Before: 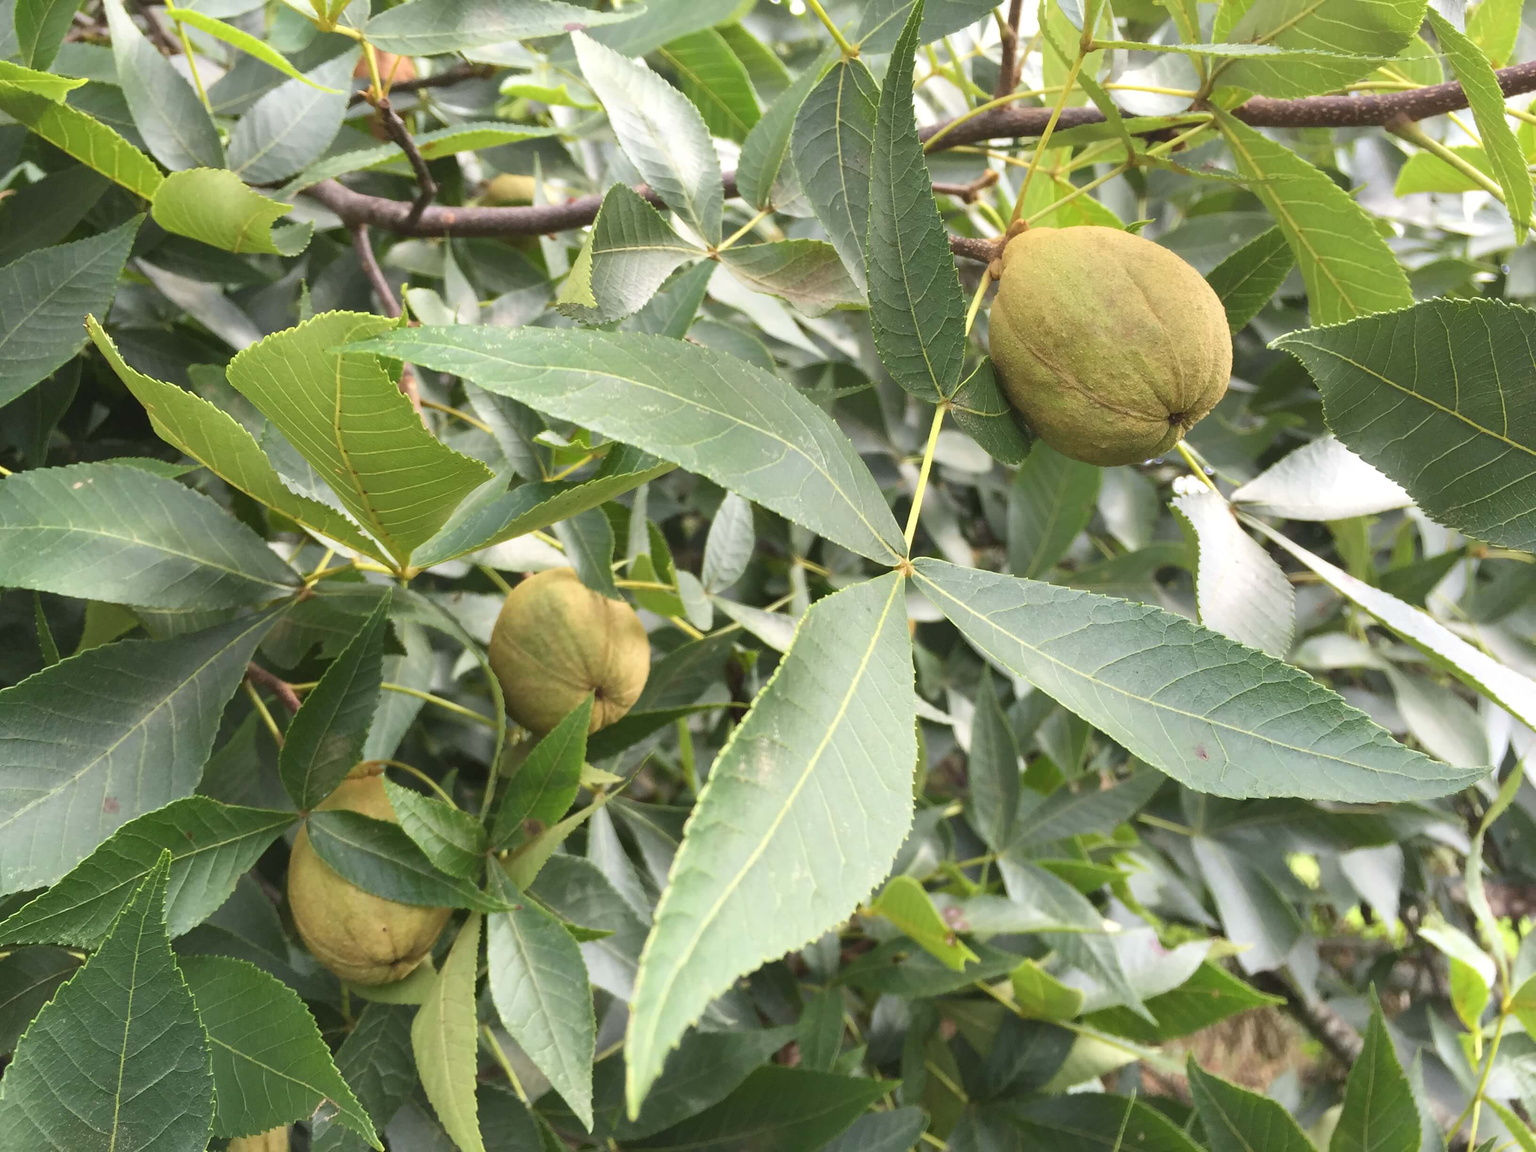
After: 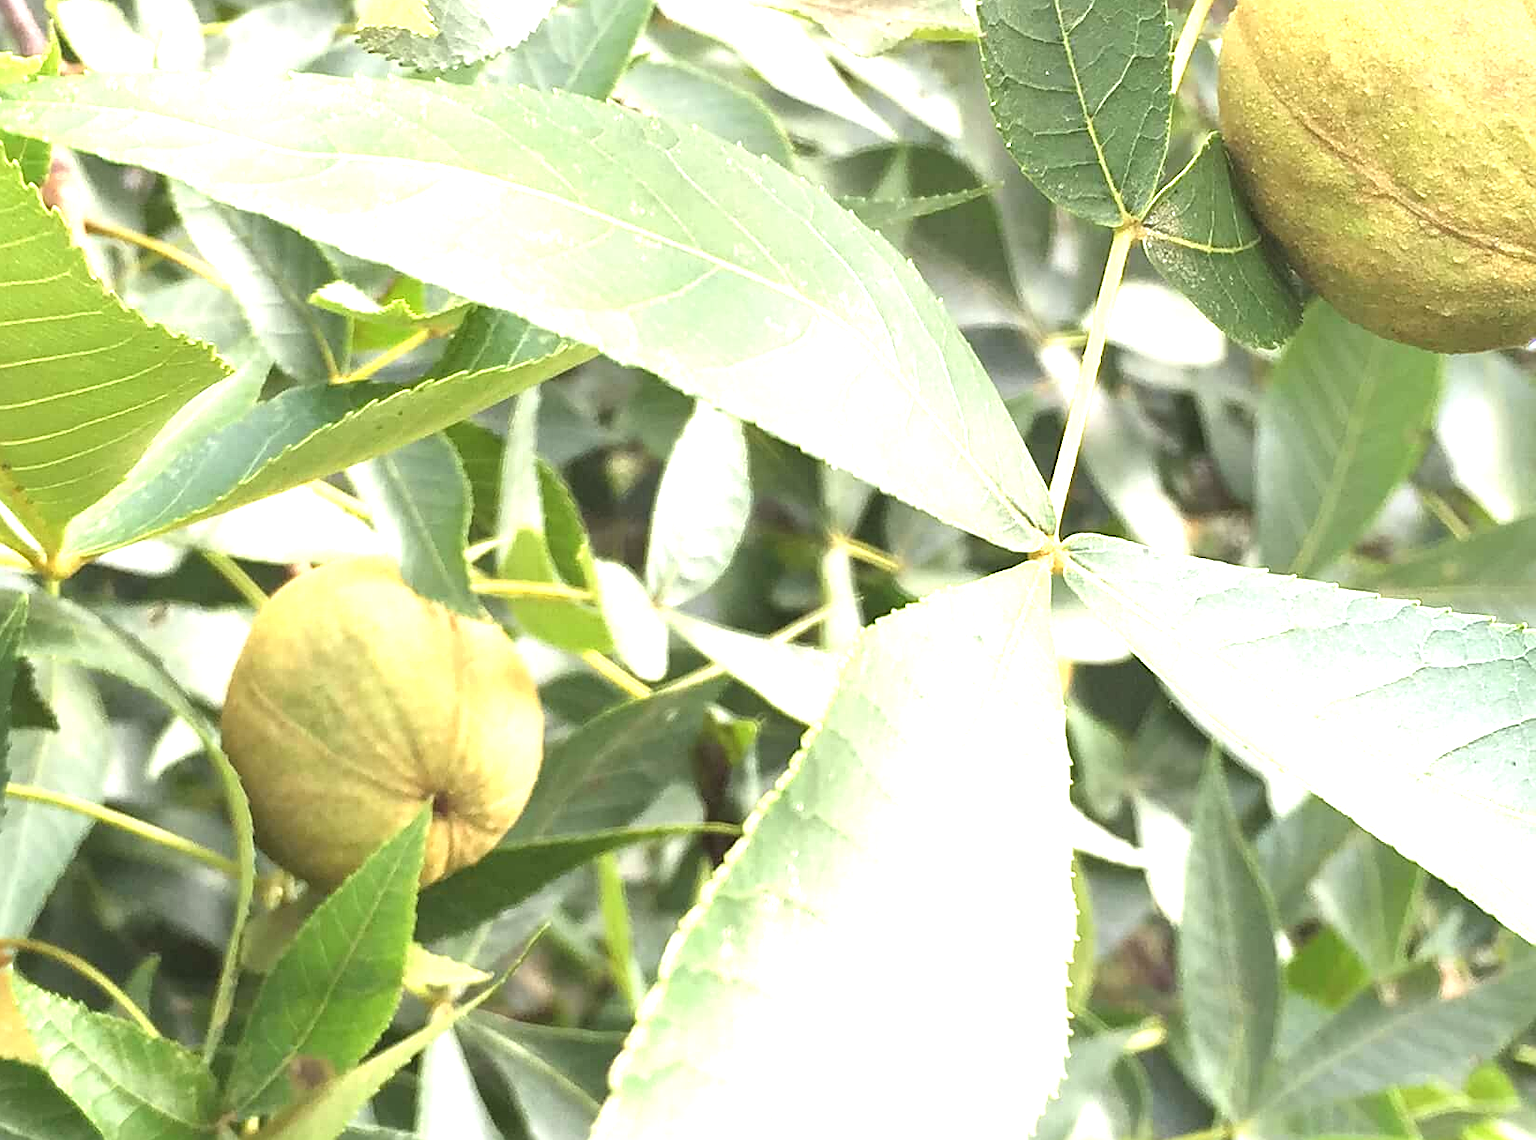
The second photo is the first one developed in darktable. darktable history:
crop: left 24.619%, top 25.137%, right 25.201%, bottom 25.186%
sharpen: on, module defaults
exposure: black level correction 0, exposure 1.296 EV, compensate exposure bias true, compensate highlight preservation false
